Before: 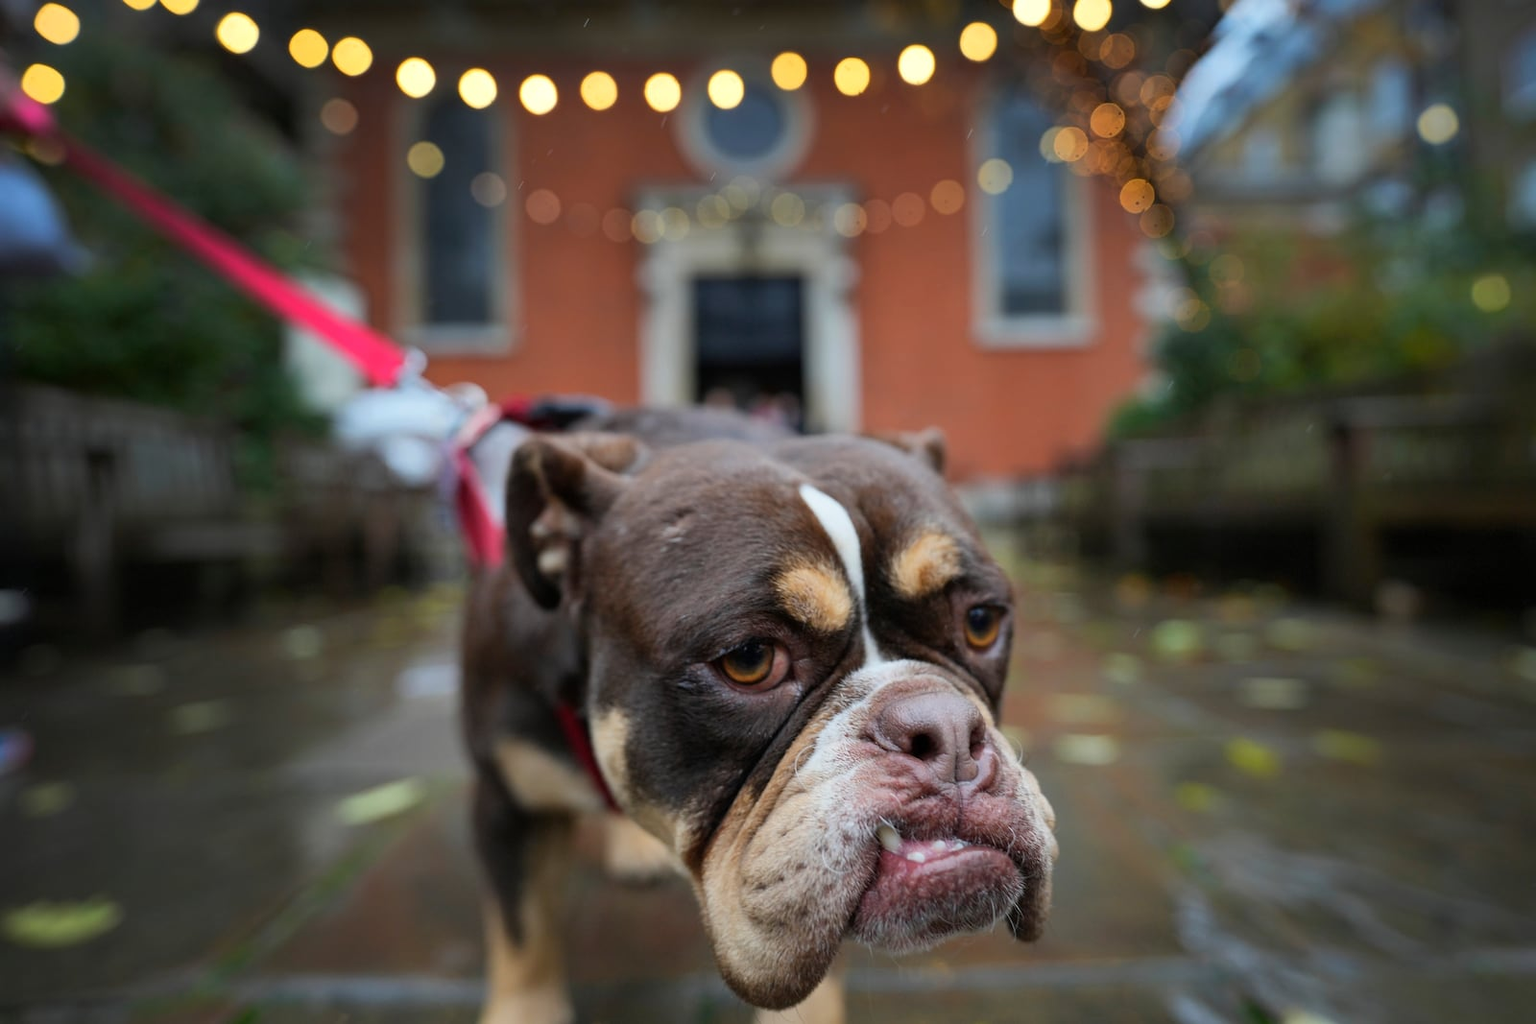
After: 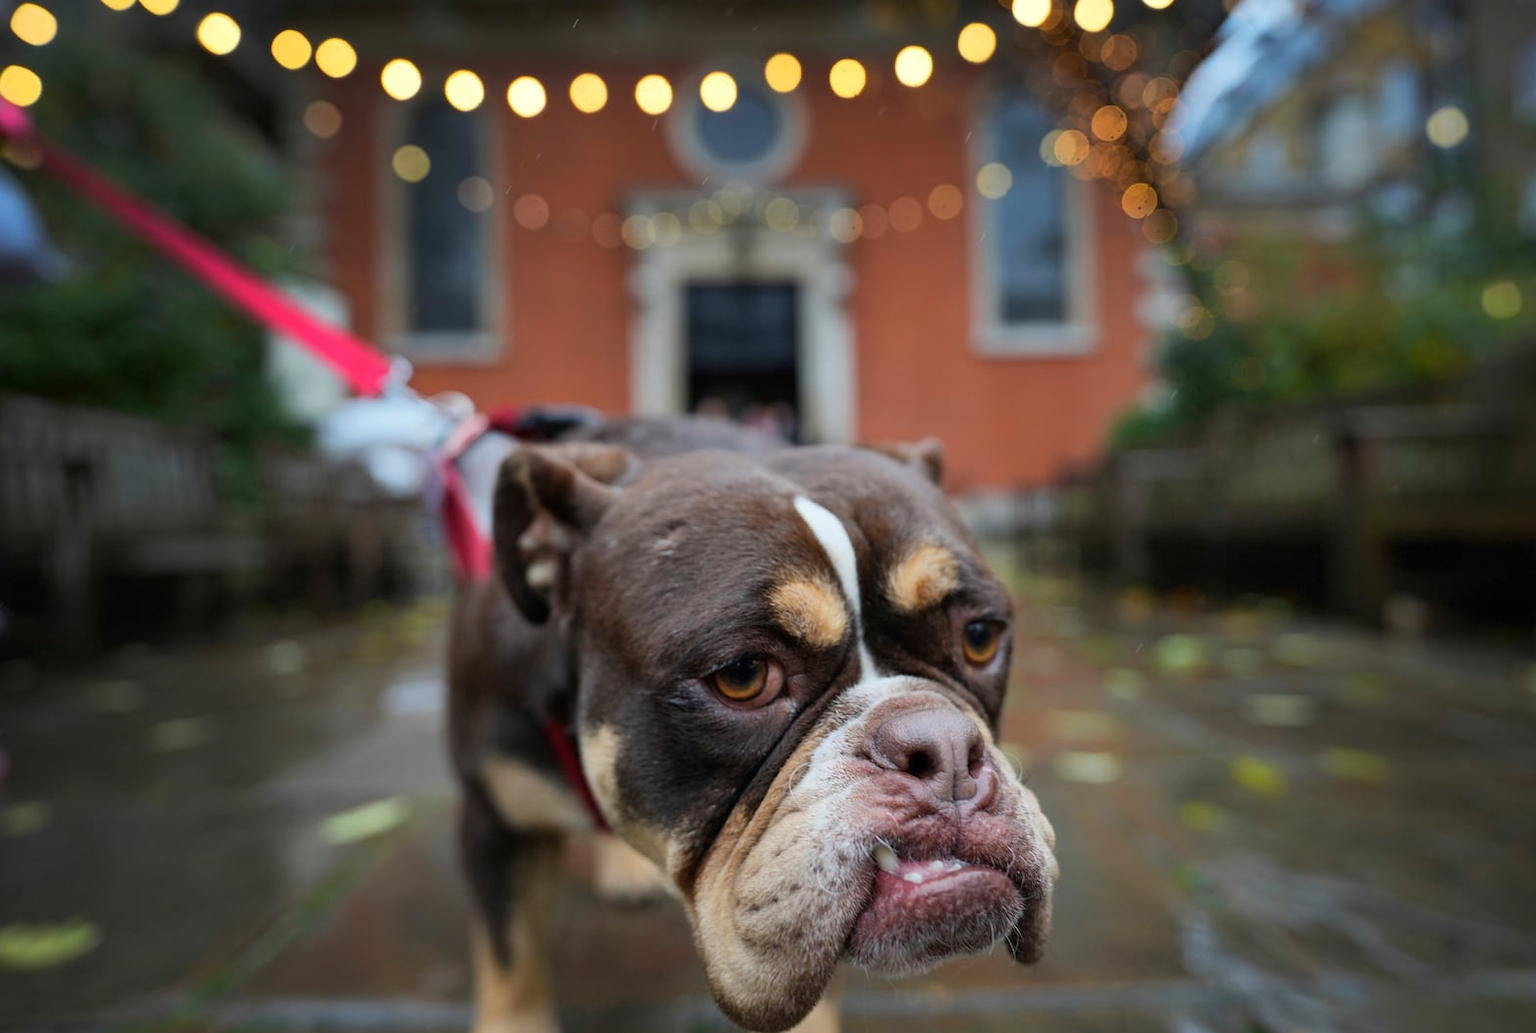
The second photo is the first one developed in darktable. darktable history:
crop and rotate: left 1.608%, right 0.698%, bottom 1.371%
